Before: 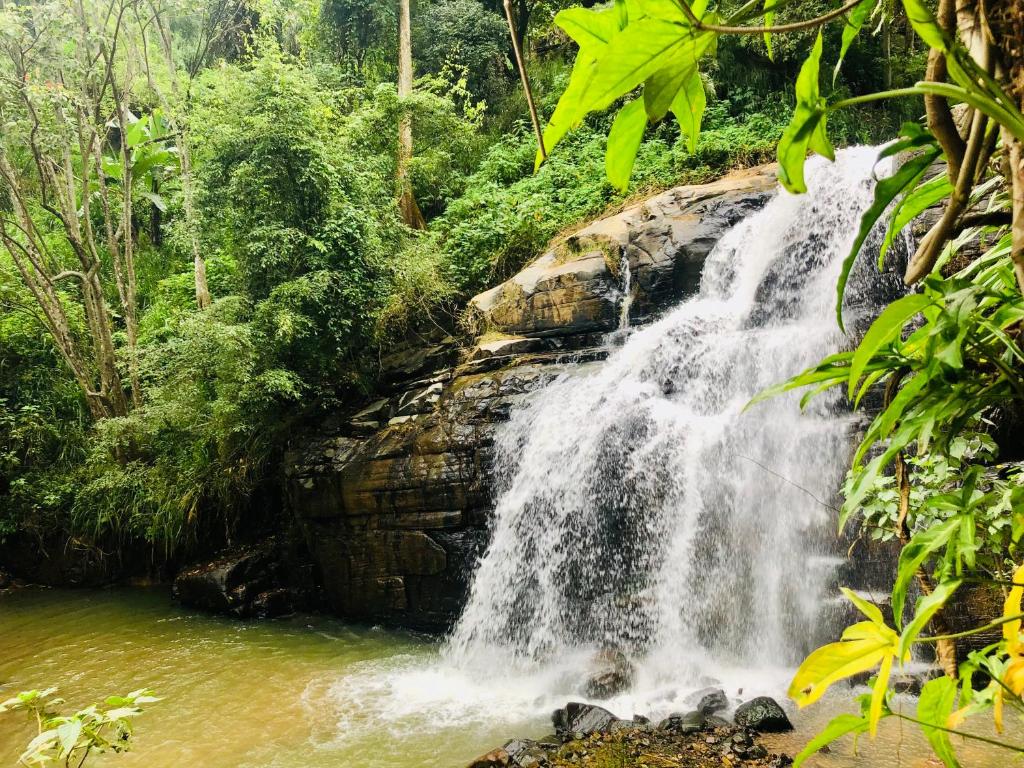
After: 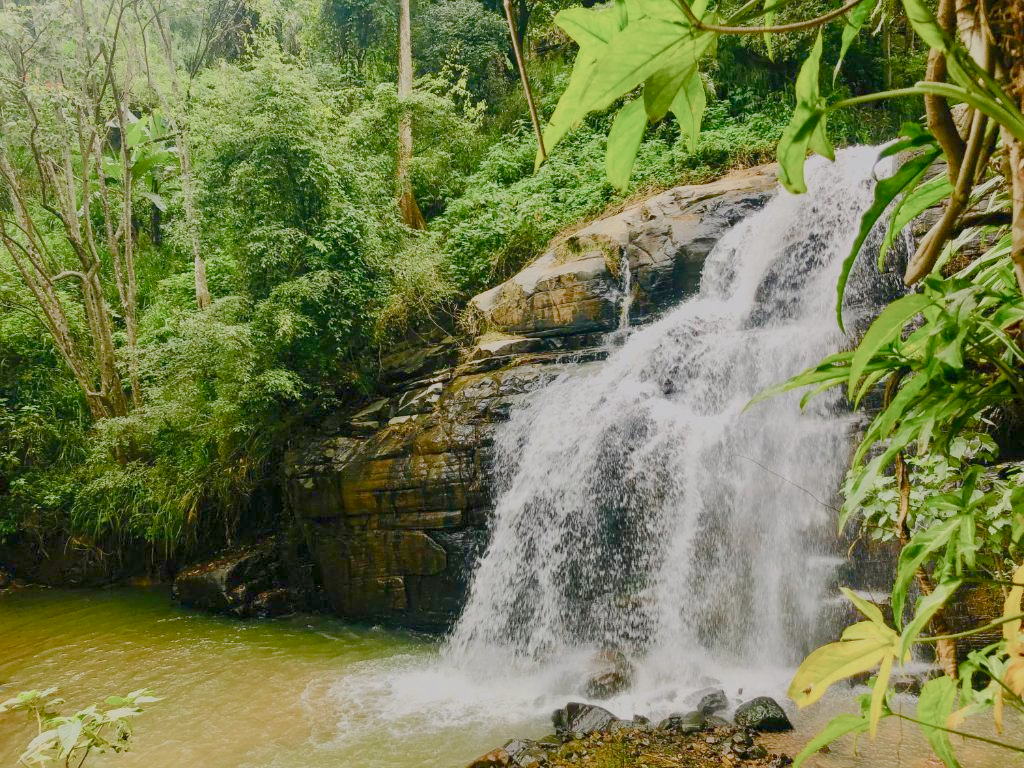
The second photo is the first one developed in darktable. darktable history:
tone equalizer: on, module defaults
local contrast: highlights 100%, shadows 100%, detail 120%, midtone range 0.2
color balance rgb: shadows lift › chroma 1%, shadows lift › hue 113°, highlights gain › chroma 0.2%, highlights gain › hue 333°, perceptual saturation grading › global saturation 20%, perceptual saturation grading › highlights -50%, perceptual saturation grading › shadows 25%, contrast -30%
